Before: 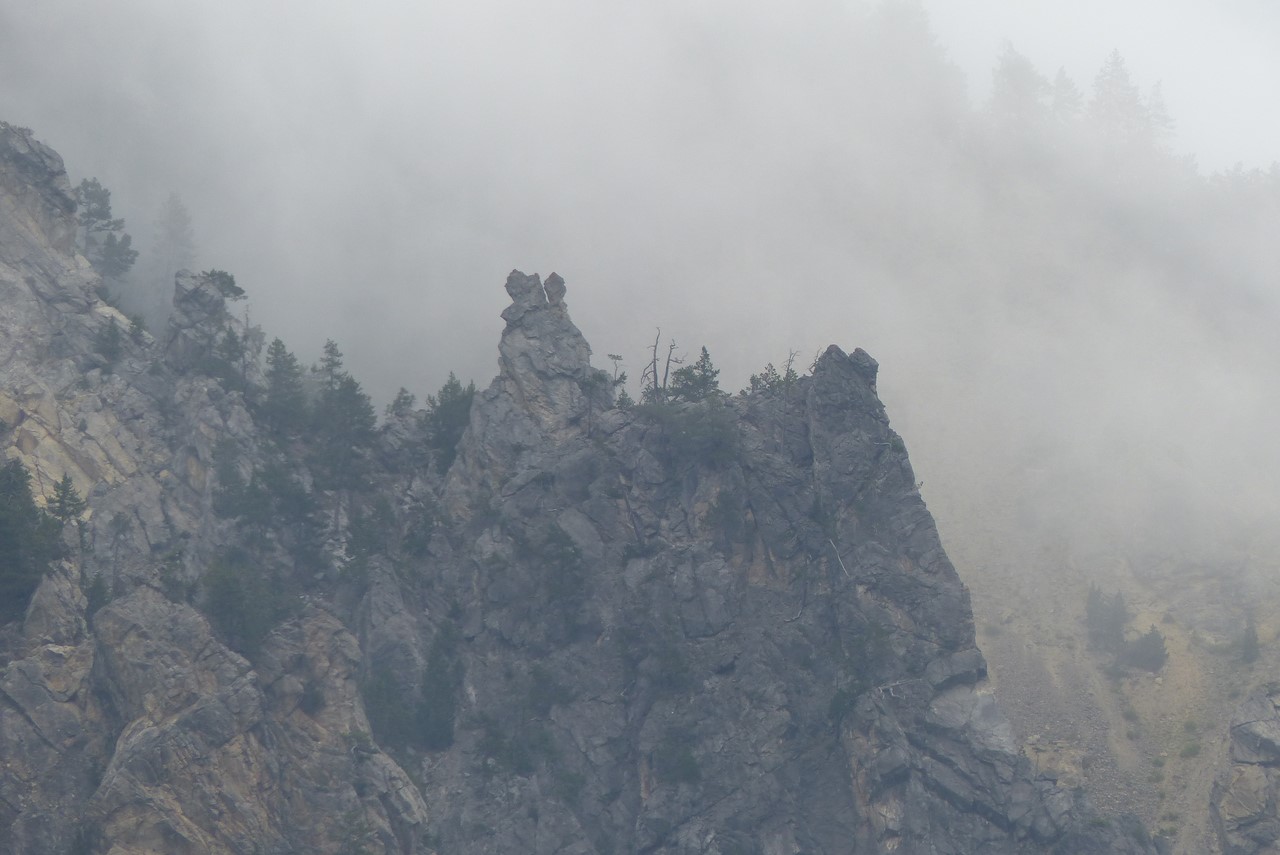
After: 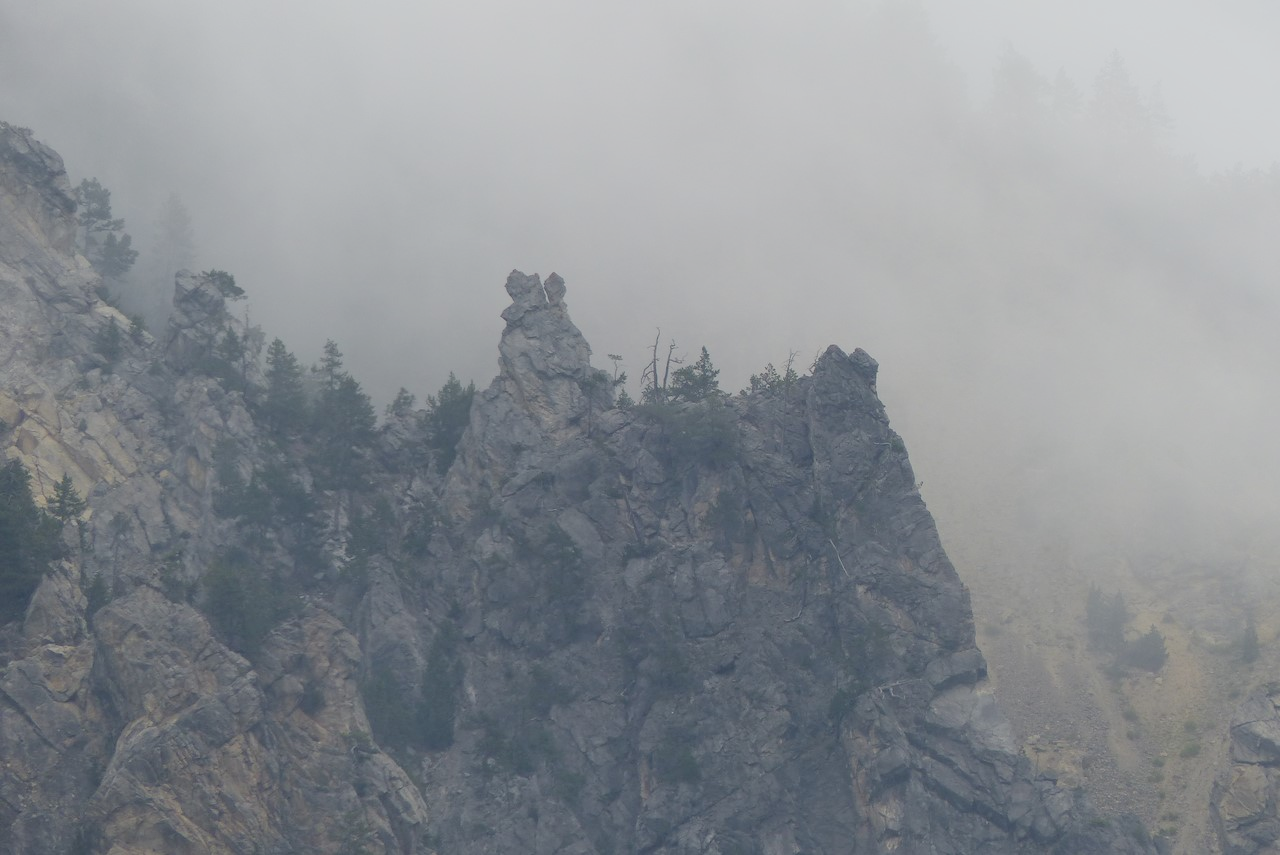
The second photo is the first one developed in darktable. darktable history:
shadows and highlights: shadows -1.09, highlights 40.49
filmic rgb: black relative exposure -7.37 EV, white relative exposure 5.06 EV, hardness 3.21
